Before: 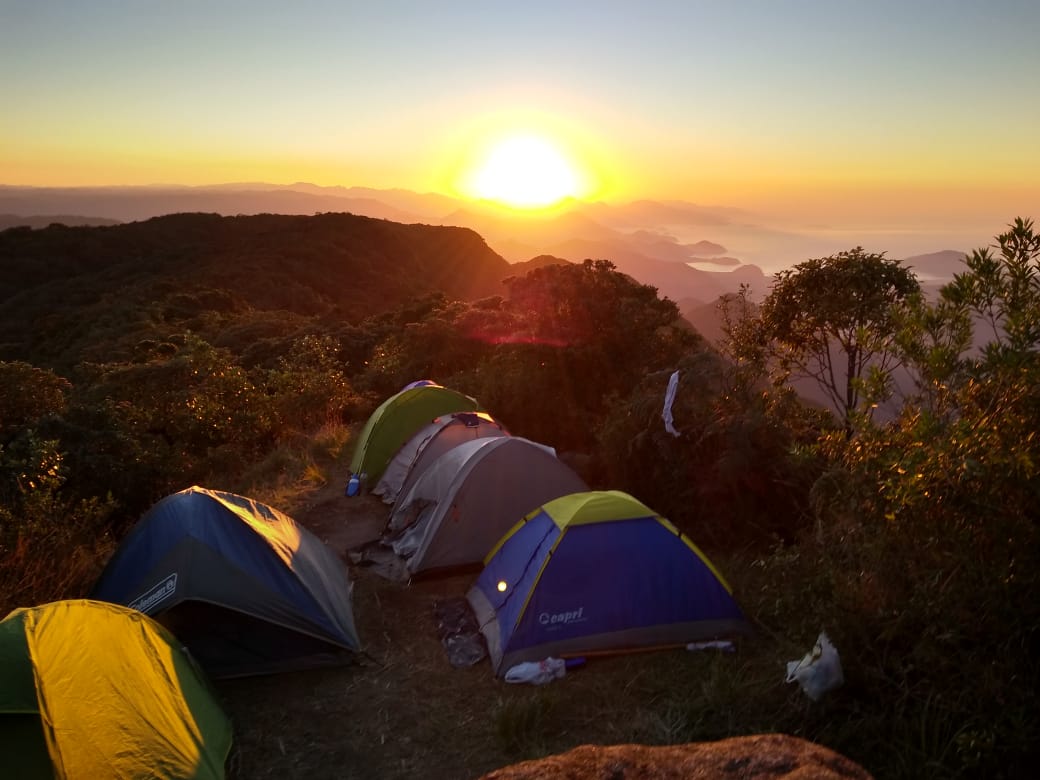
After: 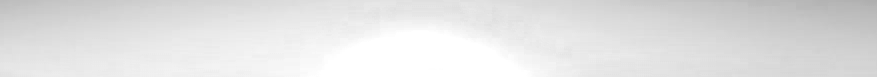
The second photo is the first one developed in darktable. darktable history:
crop and rotate: left 9.644%, top 9.491%, right 6.021%, bottom 80.509%
color zones: curves: ch0 [(0.002, 0.593) (0.143, 0.417) (0.285, 0.541) (0.455, 0.289) (0.608, 0.327) (0.727, 0.283) (0.869, 0.571) (1, 0.603)]; ch1 [(0, 0) (0.143, 0) (0.286, 0) (0.429, 0) (0.571, 0) (0.714, 0) (0.857, 0)]
